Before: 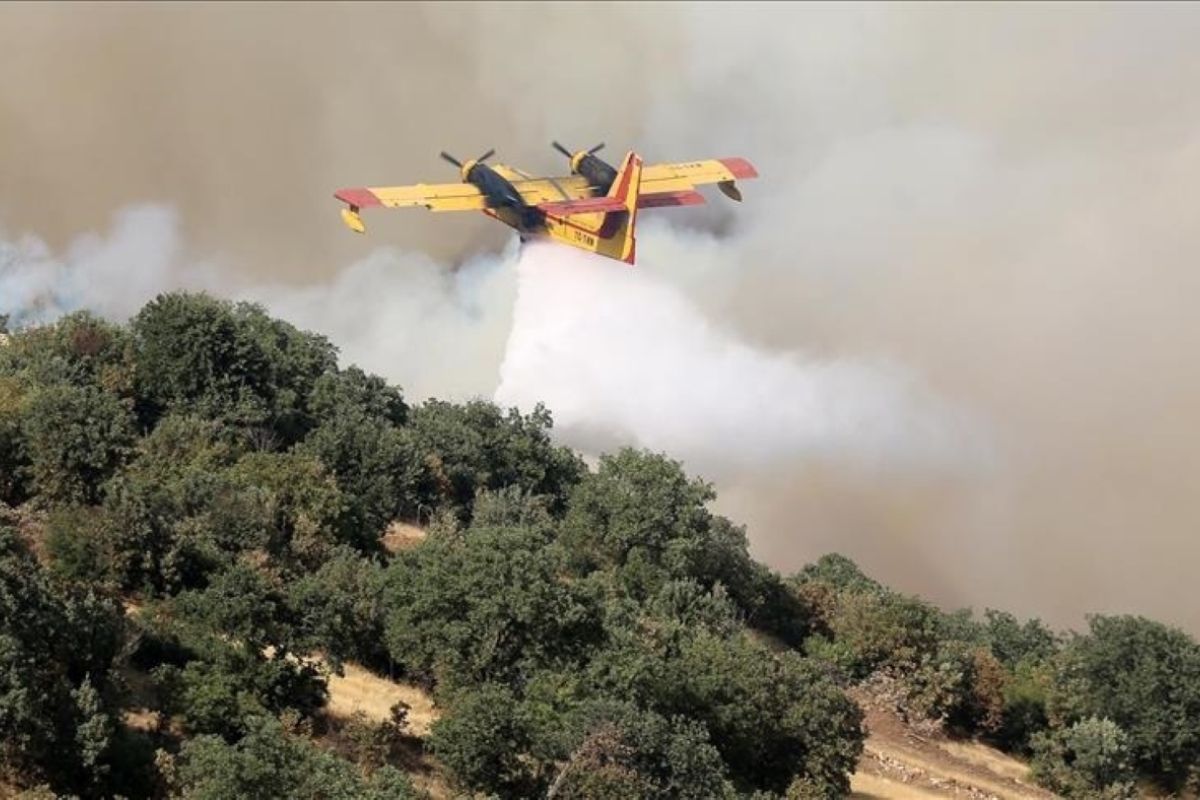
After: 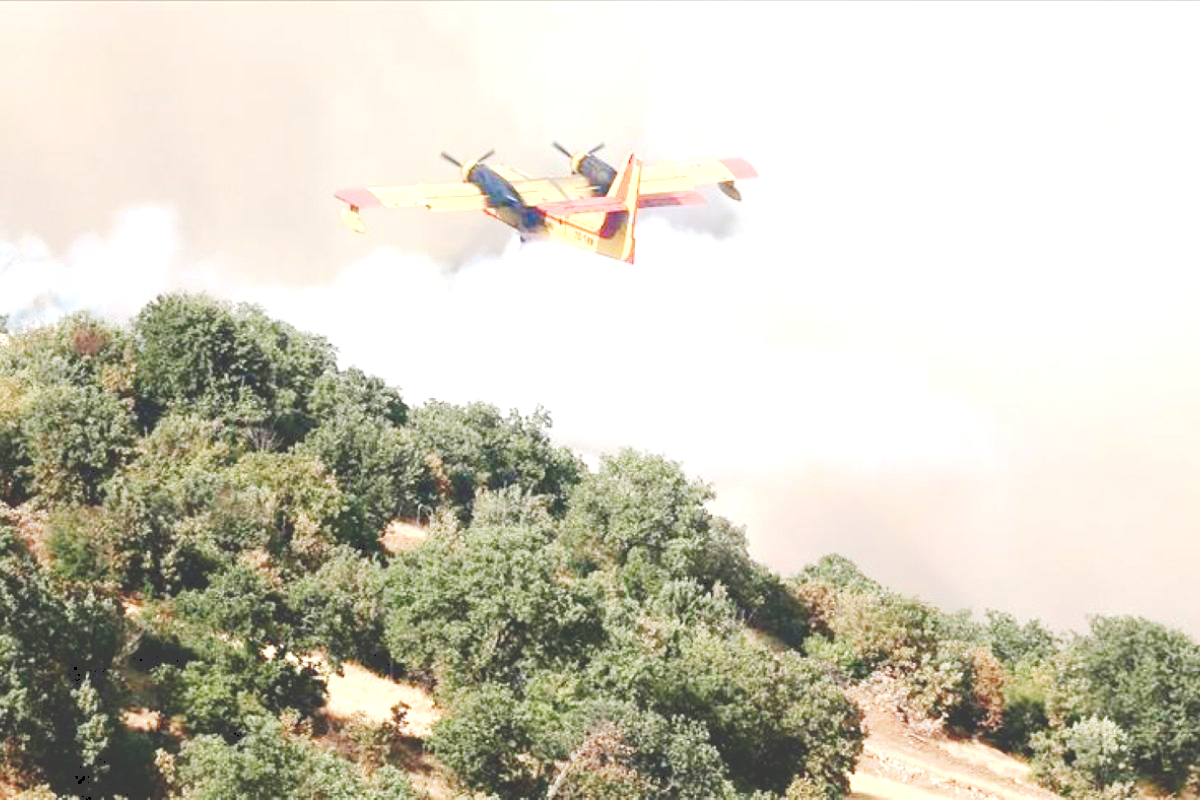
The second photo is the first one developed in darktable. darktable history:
color balance rgb: shadows lift › chroma 1%, shadows lift › hue 113°, highlights gain › chroma 0.2%, highlights gain › hue 333°, perceptual saturation grading › global saturation 20%, perceptual saturation grading › highlights -50%, perceptual saturation grading › shadows 25%, contrast -30%
exposure: exposure 2.207 EV, compensate highlight preservation false
tone curve: curves: ch0 [(0, 0) (0.003, 0.235) (0.011, 0.235) (0.025, 0.235) (0.044, 0.235) (0.069, 0.235) (0.1, 0.237) (0.136, 0.239) (0.177, 0.243) (0.224, 0.256) (0.277, 0.287) (0.335, 0.329) (0.399, 0.391) (0.468, 0.476) (0.543, 0.574) (0.623, 0.683) (0.709, 0.778) (0.801, 0.869) (0.898, 0.924) (1, 1)], preserve colors none
white balance: emerald 1
